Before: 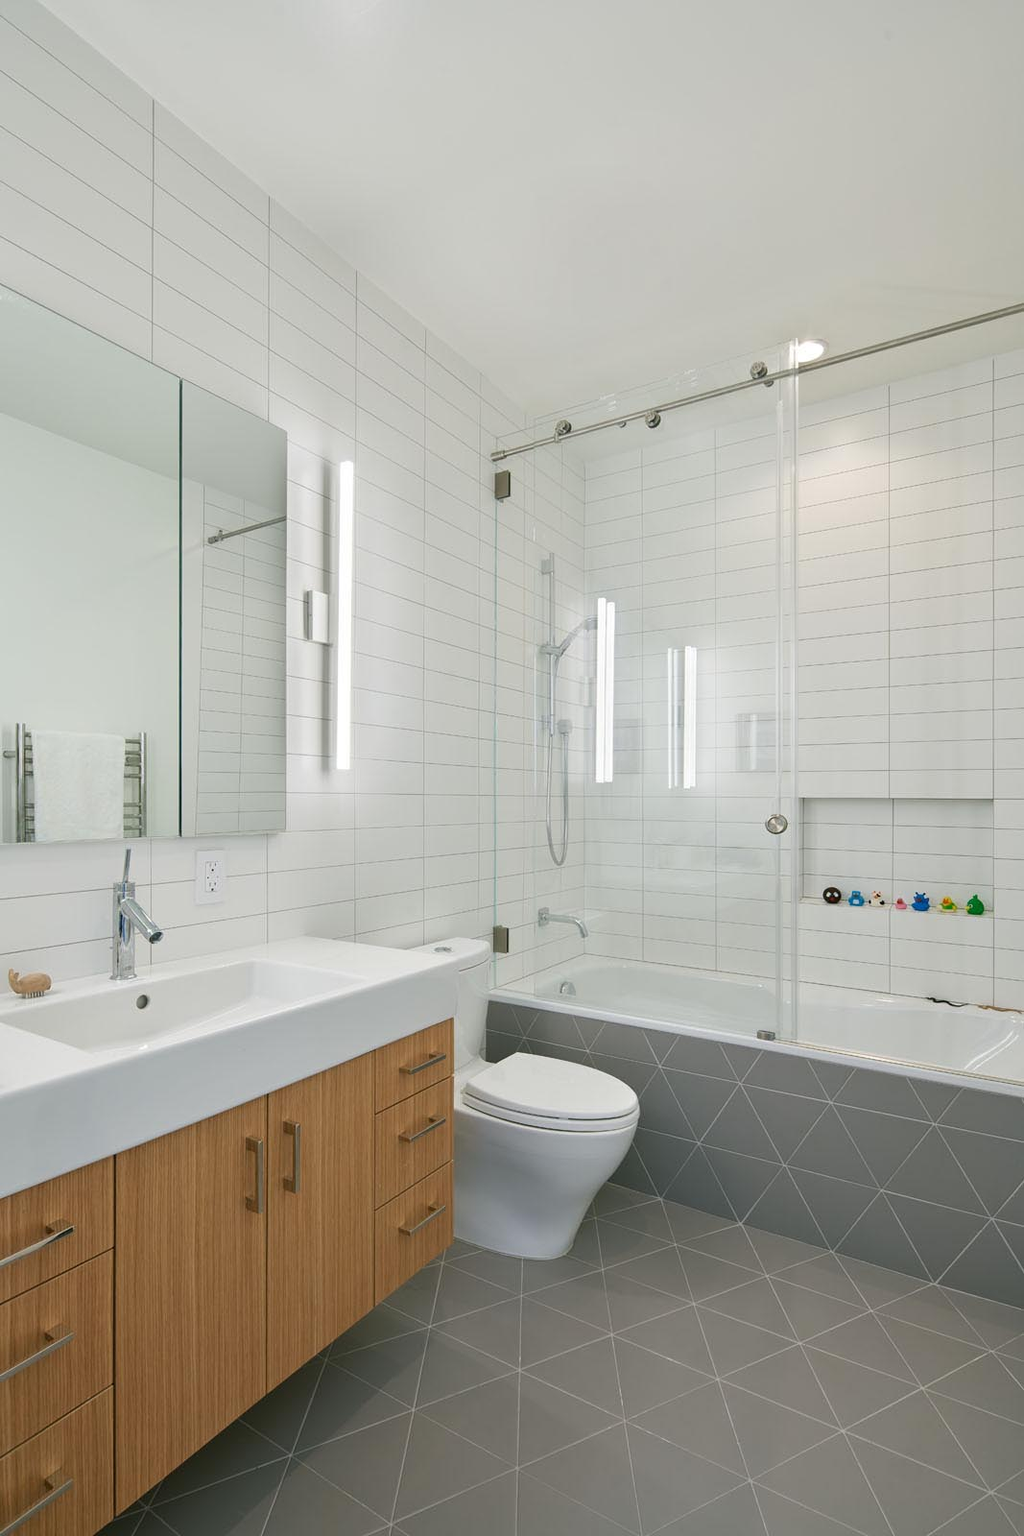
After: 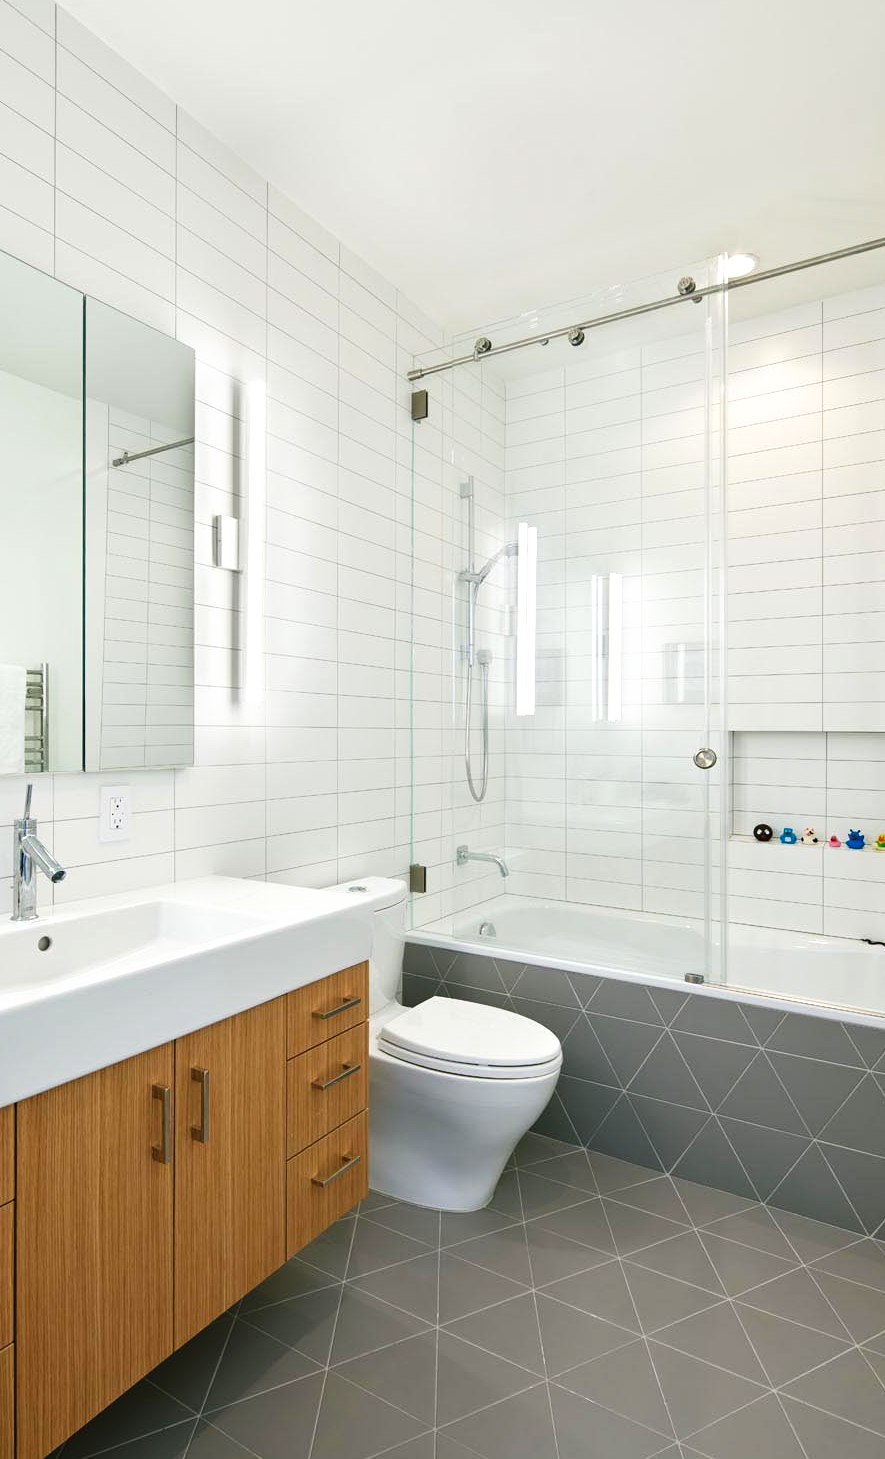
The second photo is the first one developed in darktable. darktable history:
crop: left 9.806%, top 6.264%, right 7.188%, bottom 2.51%
tone curve: curves: ch0 [(0, 0) (0.003, 0.002) (0.011, 0.006) (0.025, 0.014) (0.044, 0.025) (0.069, 0.039) (0.1, 0.056) (0.136, 0.082) (0.177, 0.116) (0.224, 0.163) (0.277, 0.233) (0.335, 0.311) (0.399, 0.396) (0.468, 0.488) (0.543, 0.588) (0.623, 0.695) (0.709, 0.809) (0.801, 0.912) (0.898, 0.997) (1, 1)], preserve colors none
